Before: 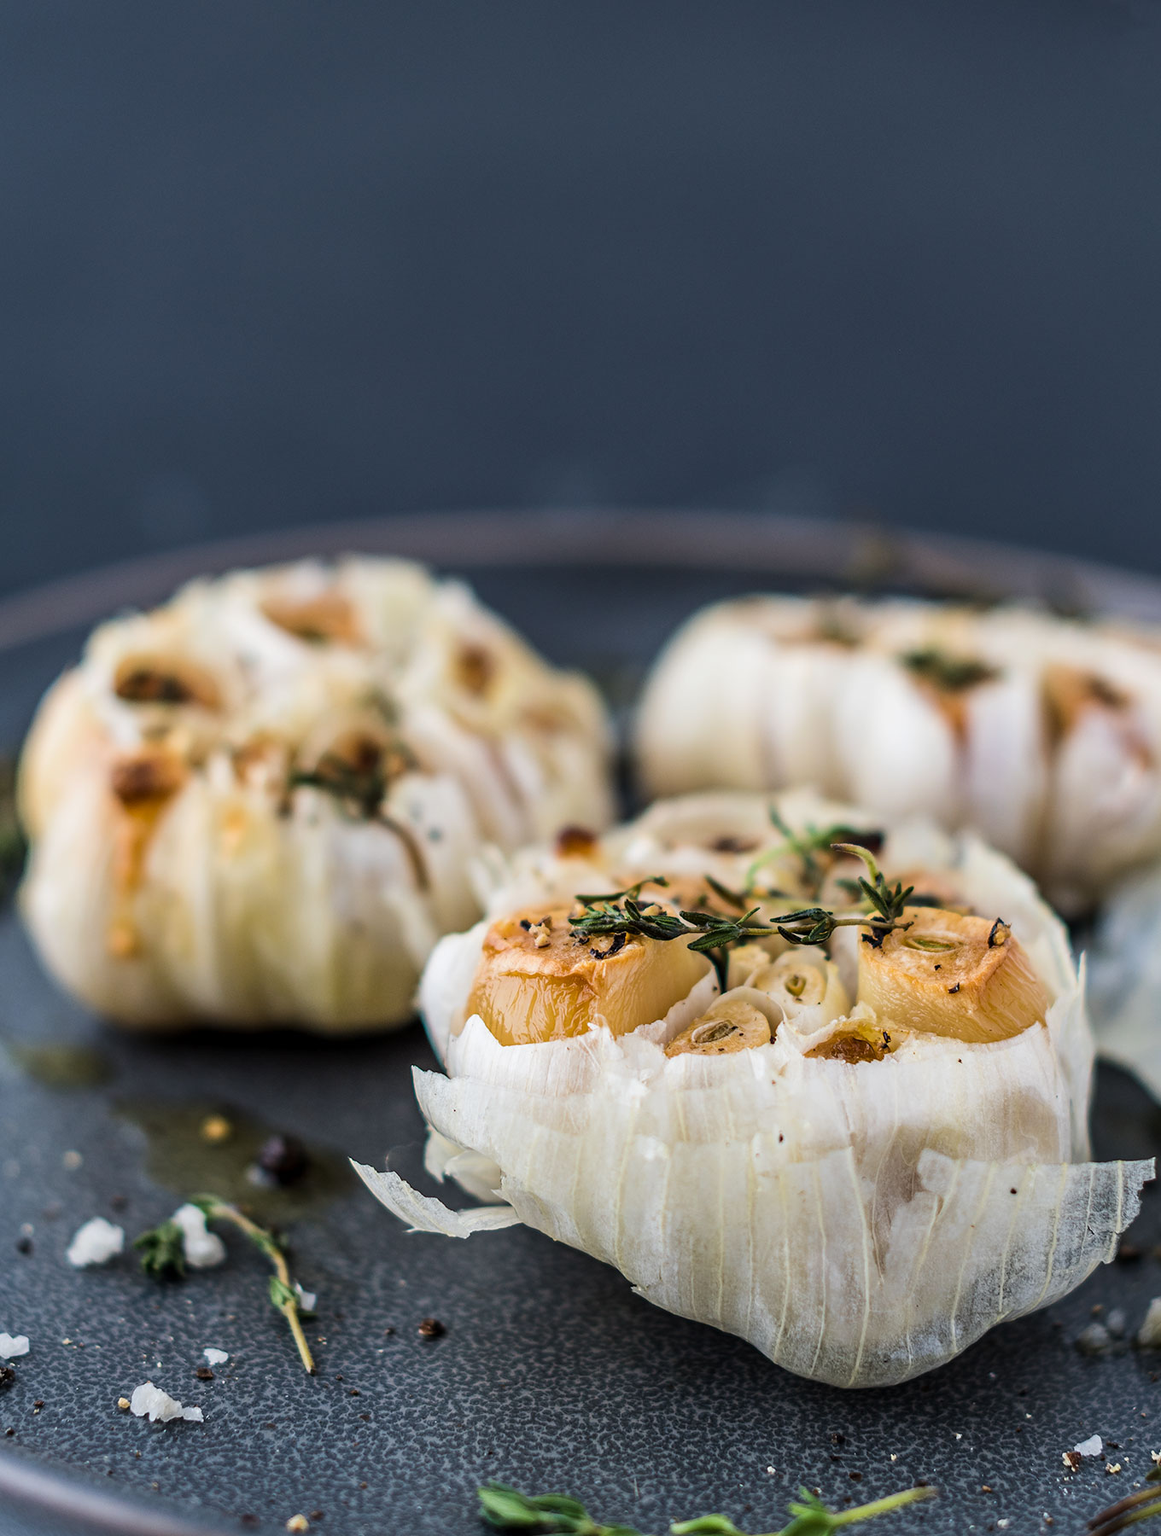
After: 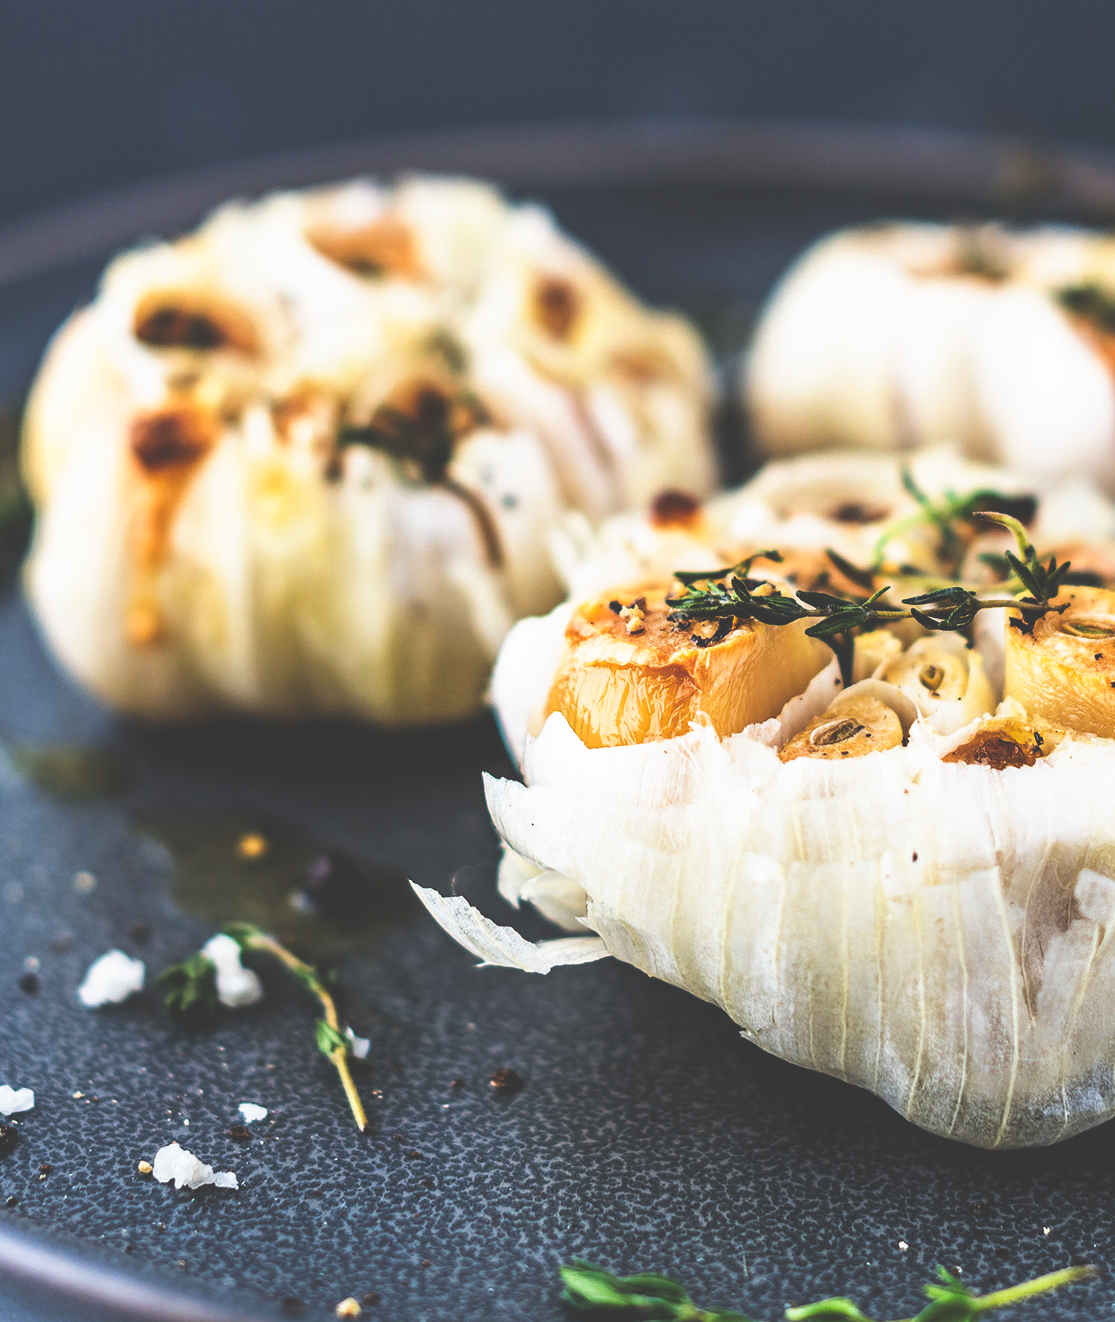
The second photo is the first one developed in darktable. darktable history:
base curve: curves: ch0 [(0, 0.036) (0.007, 0.037) (0.604, 0.887) (1, 1)], preserve colors none
crop: top 26.507%, right 17.966%
